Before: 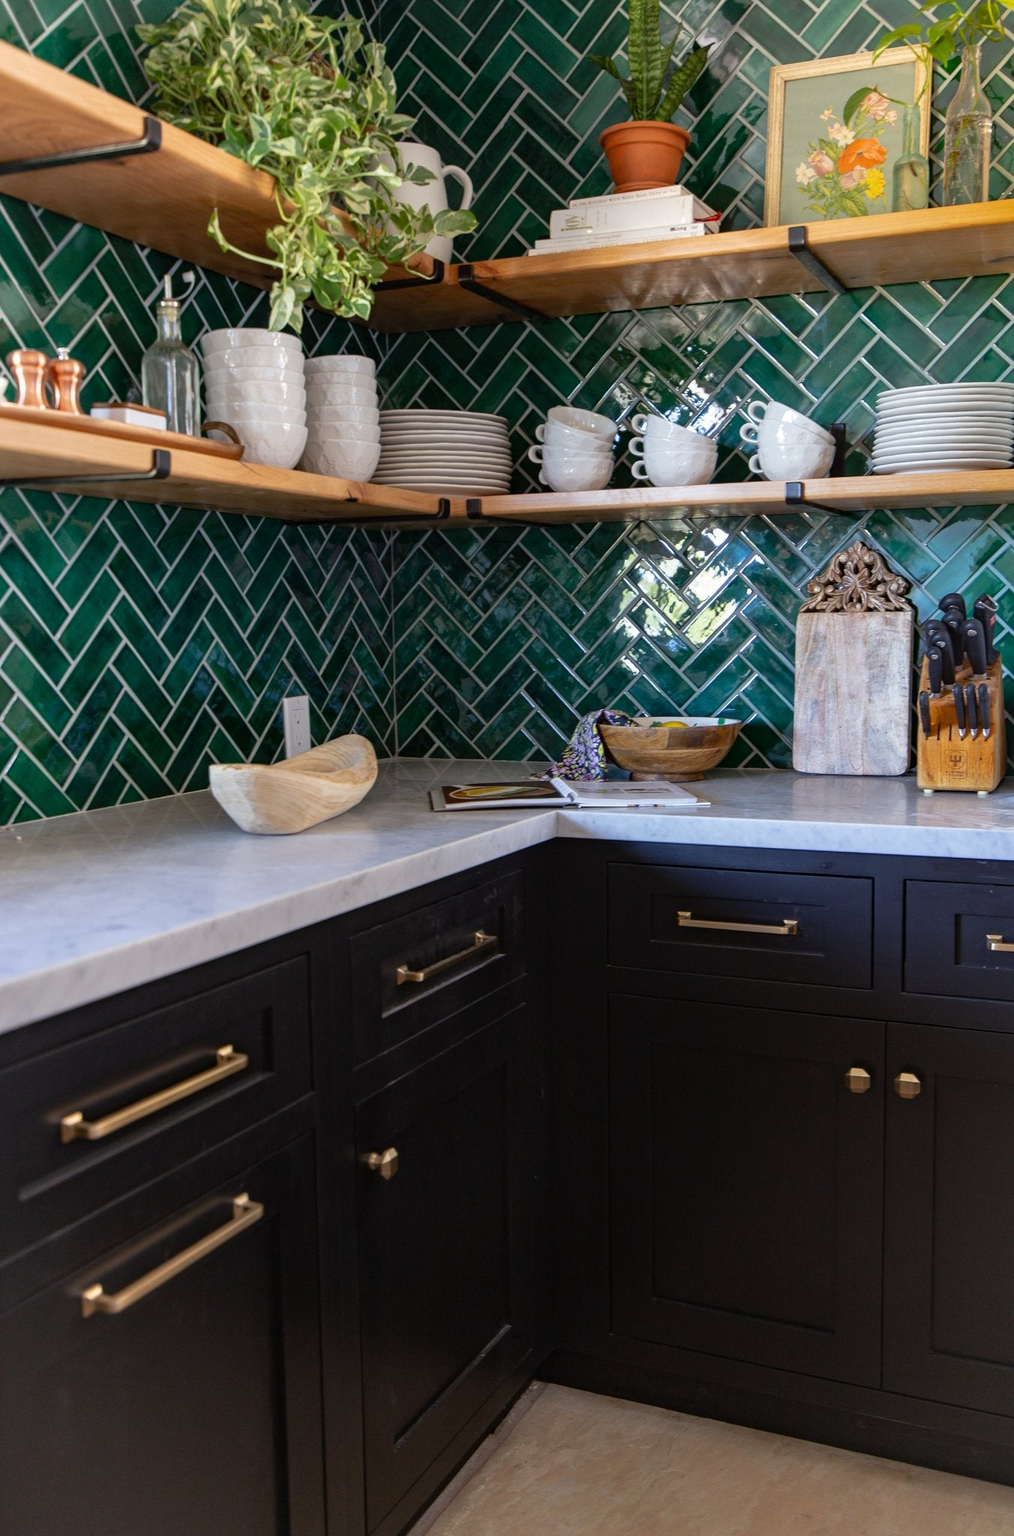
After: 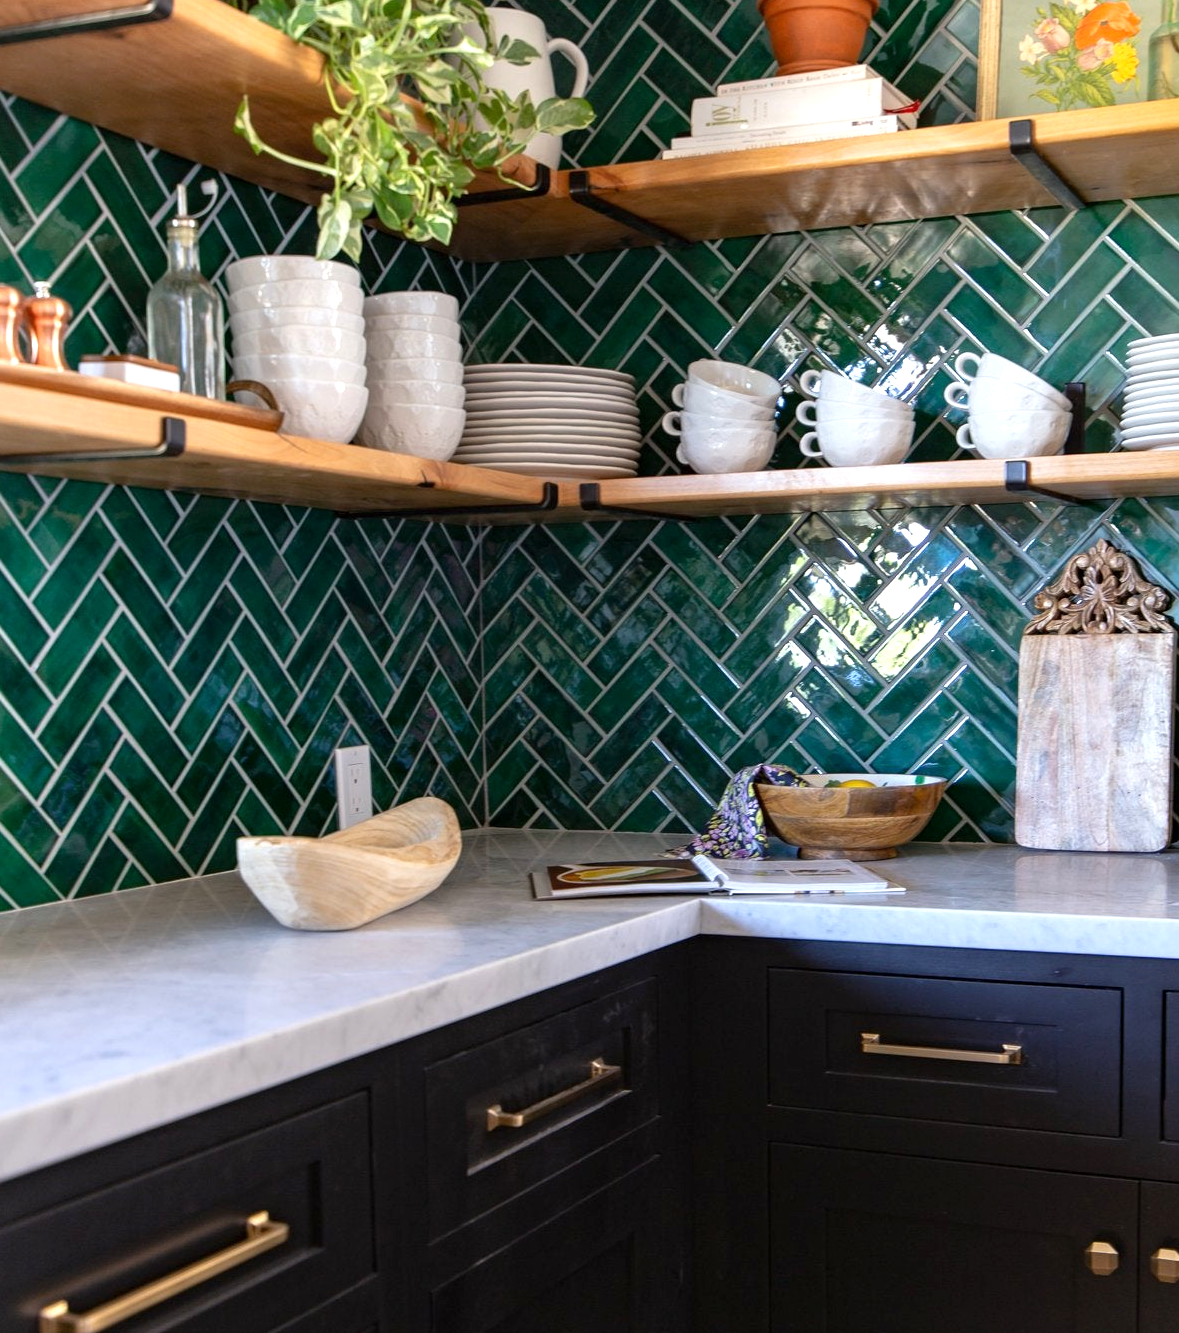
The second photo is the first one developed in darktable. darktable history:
exposure: black level correction 0.001, exposure 0.499 EV, compensate highlight preservation false
crop: left 3.127%, top 8.892%, right 9.655%, bottom 25.971%
